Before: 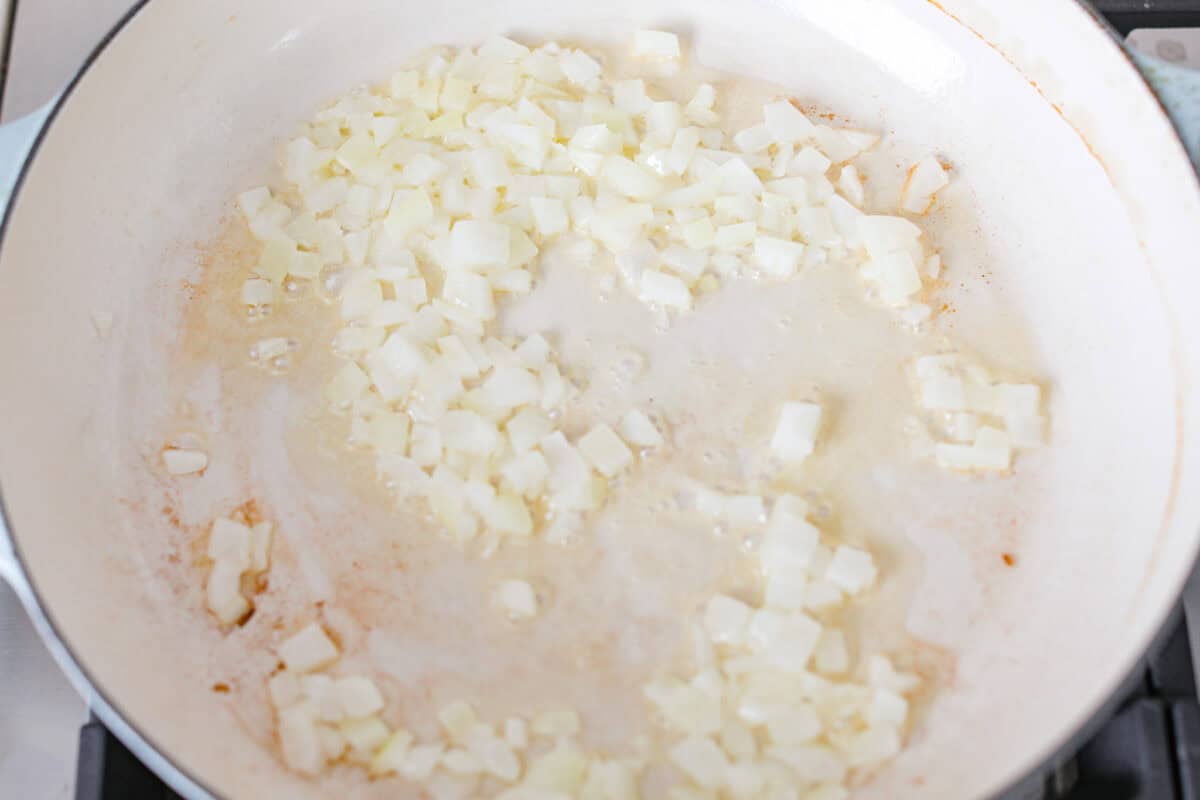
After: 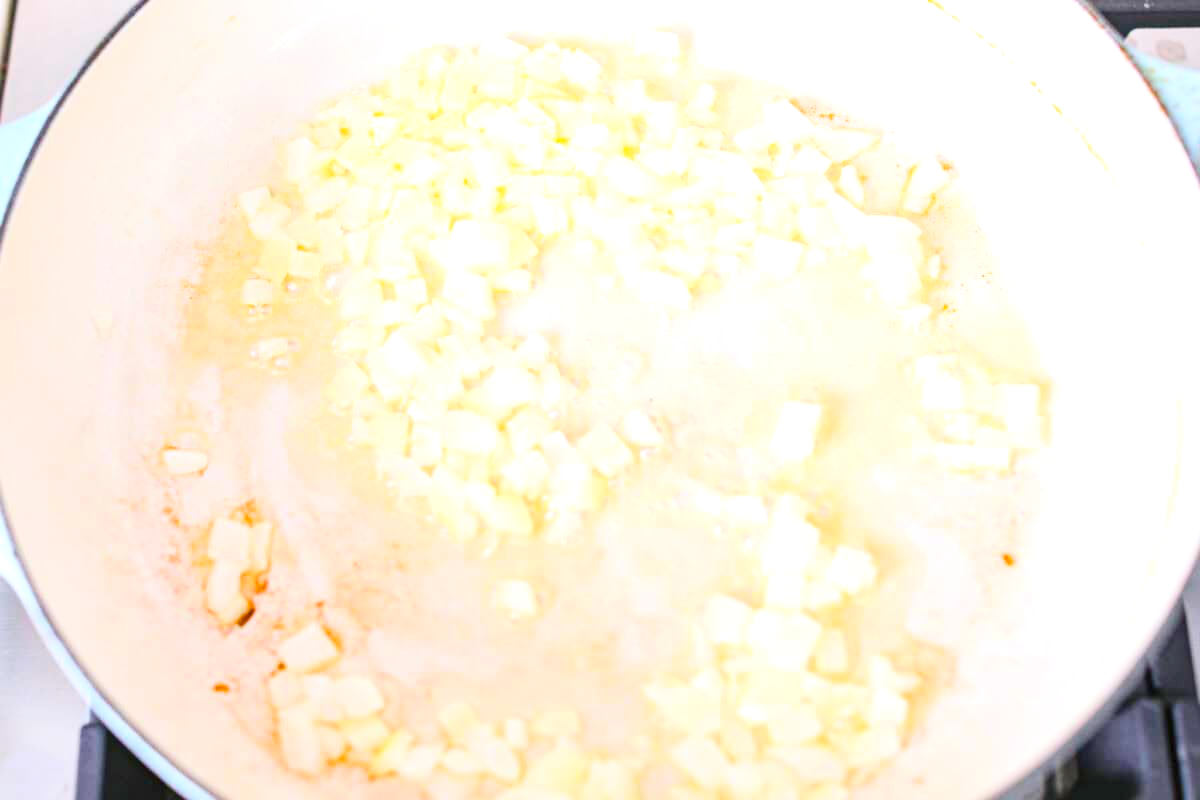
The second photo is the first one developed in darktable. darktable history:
exposure: exposure 0.608 EV, compensate highlight preservation false
contrast brightness saturation: contrast 0.201, brightness 0.161, saturation 0.228
color balance rgb: perceptual saturation grading › global saturation 20%, perceptual saturation grading › highlights -24.863%, perceptual saturation grading › shadows 25.09%, perceptual brilliance grading › global brilliance 2.709%, perceptual brilliance grading › highlights -2.798%, perceptual brilliance grading › shadows 3.597%, global vibrance 32.953%
